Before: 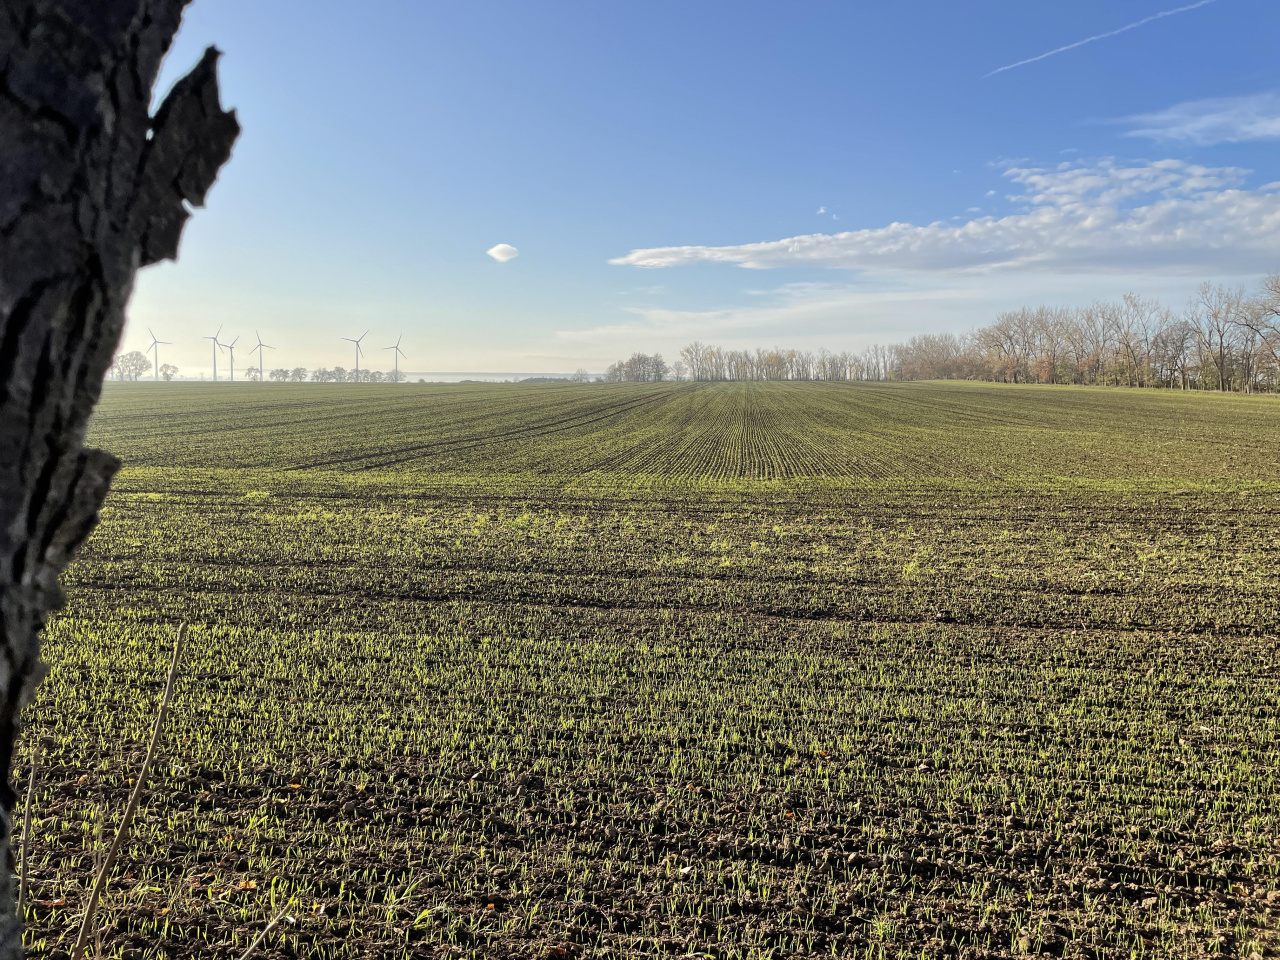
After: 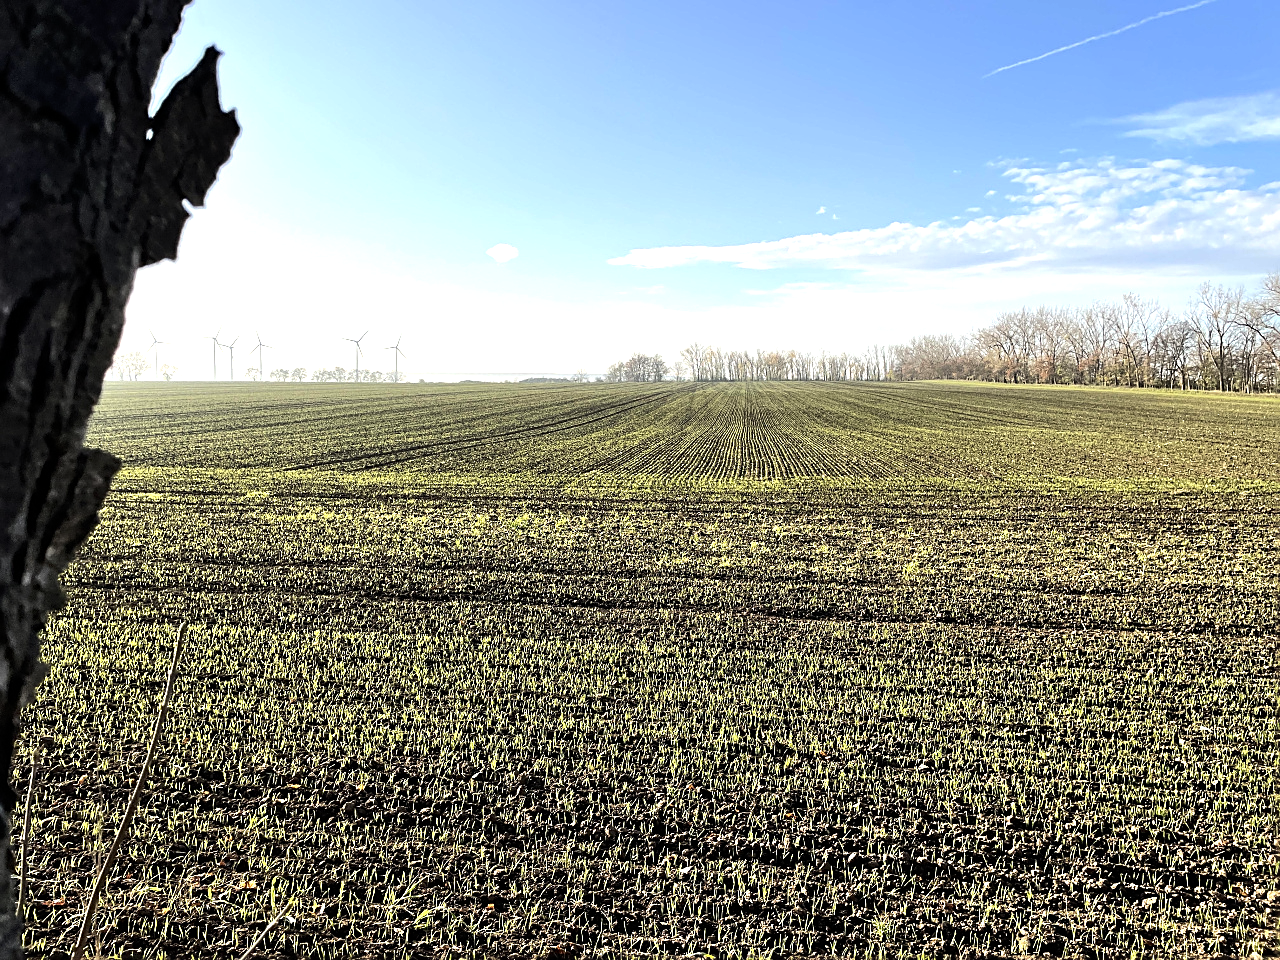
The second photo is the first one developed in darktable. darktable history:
sharpen: on, module defaults
tone equalizer: -8 EV -1.08 EV, -7 EV -1.01 EV, -6 EV -0.867 EV, -5 EV -0.578 EV, -3 EV 0.578 EV, -2 EV 0.867 EV, -1 EV 1.01 EV, +0 EV 1.08 EV, edges refinement/feathering 500, mask exposure compensation -1.57 EV, preserve details no
